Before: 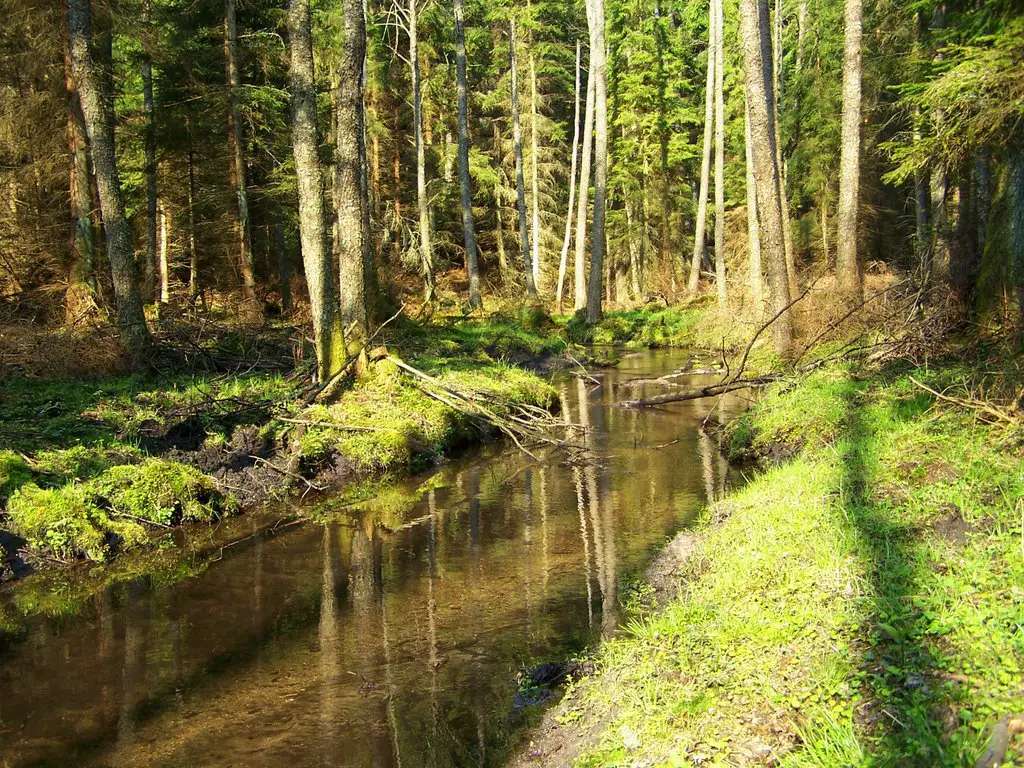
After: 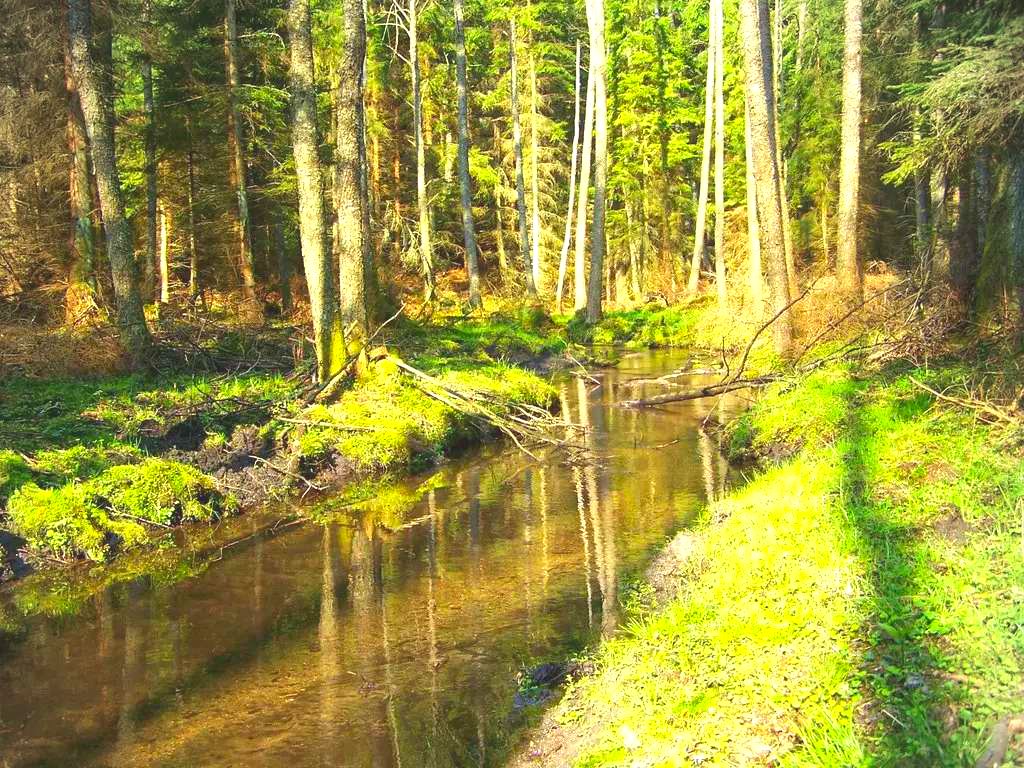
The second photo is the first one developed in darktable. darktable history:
exposure: black level correction -0.002, exposure 1.113 EV, compensate exposure bias true, compensate highlight preservation false
vignetting: fall-off radius 60.98%, brightness -0.263, center (-0.036, 0.153), dithering 8-bit output
contrast brightness saturation: contrast -0.206, saturation 0.188
